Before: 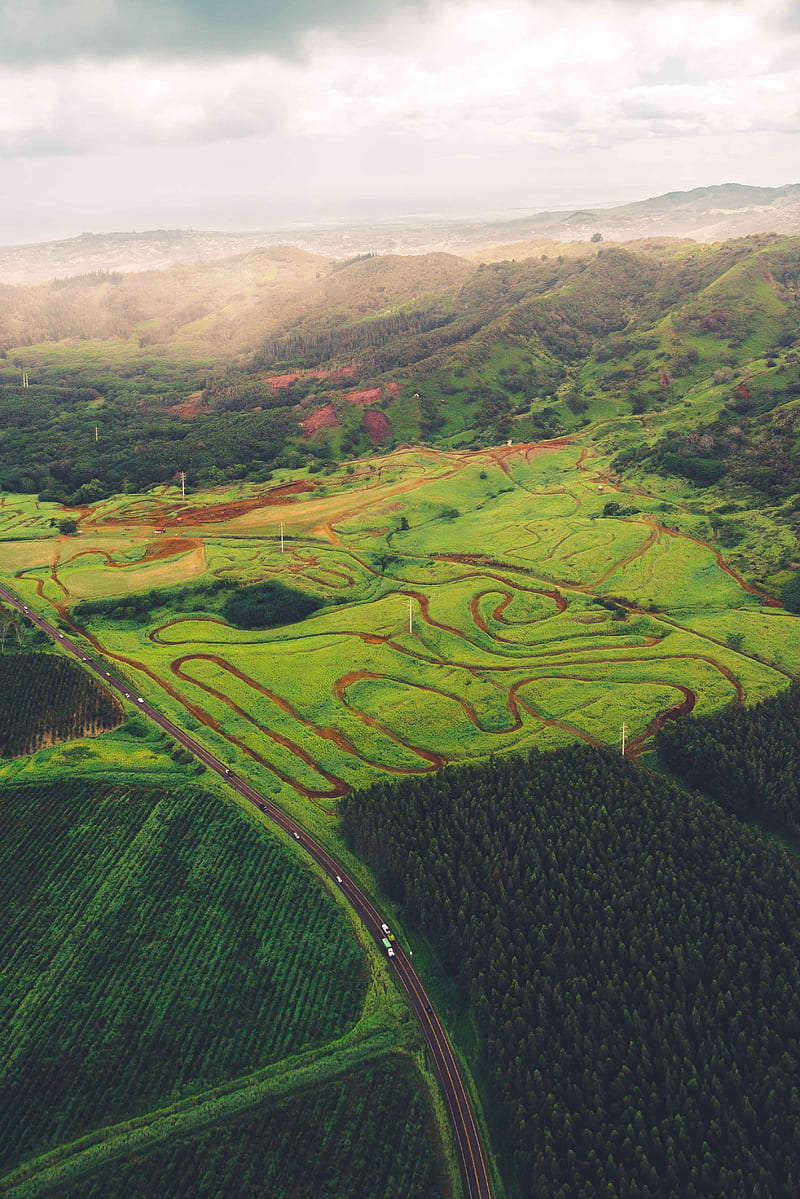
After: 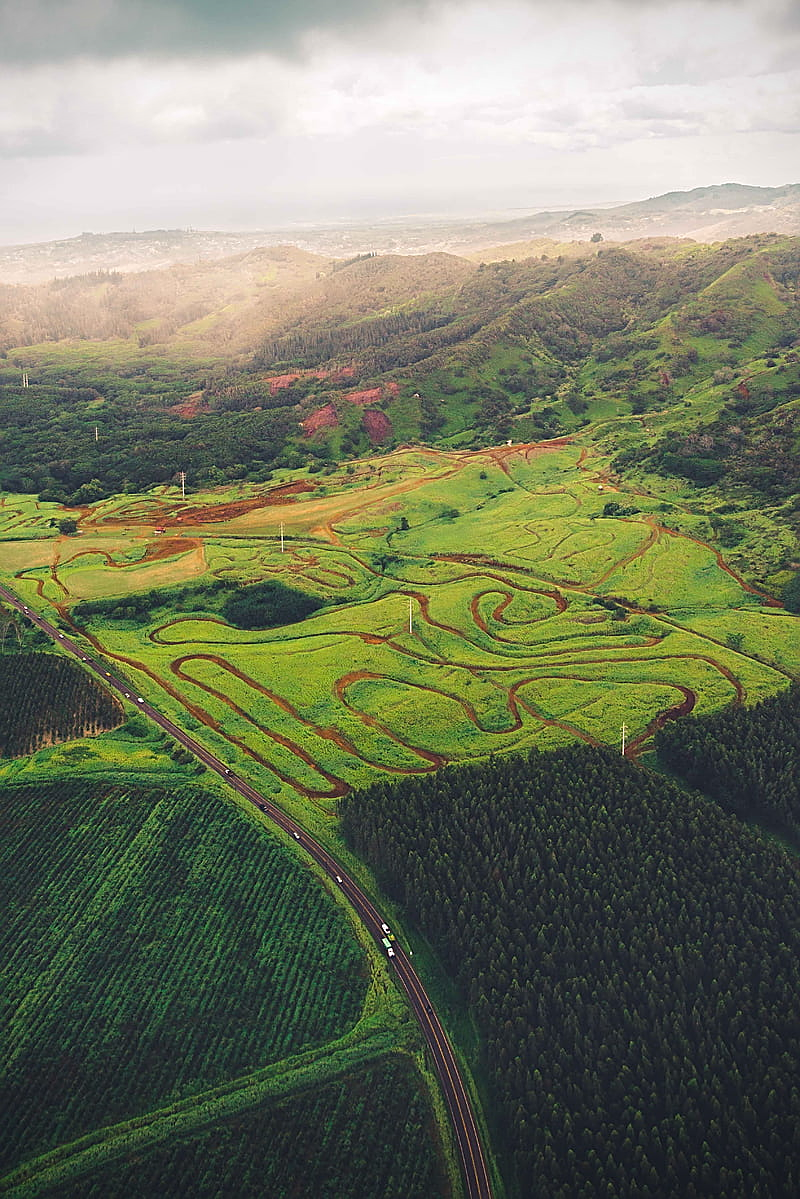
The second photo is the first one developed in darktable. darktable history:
vignetting: fall-off start 97.23%, saturation -0.024, center (-0.033, -0.042), width/height ratio 1.179, unbound false
sharpen: on, module defaults
